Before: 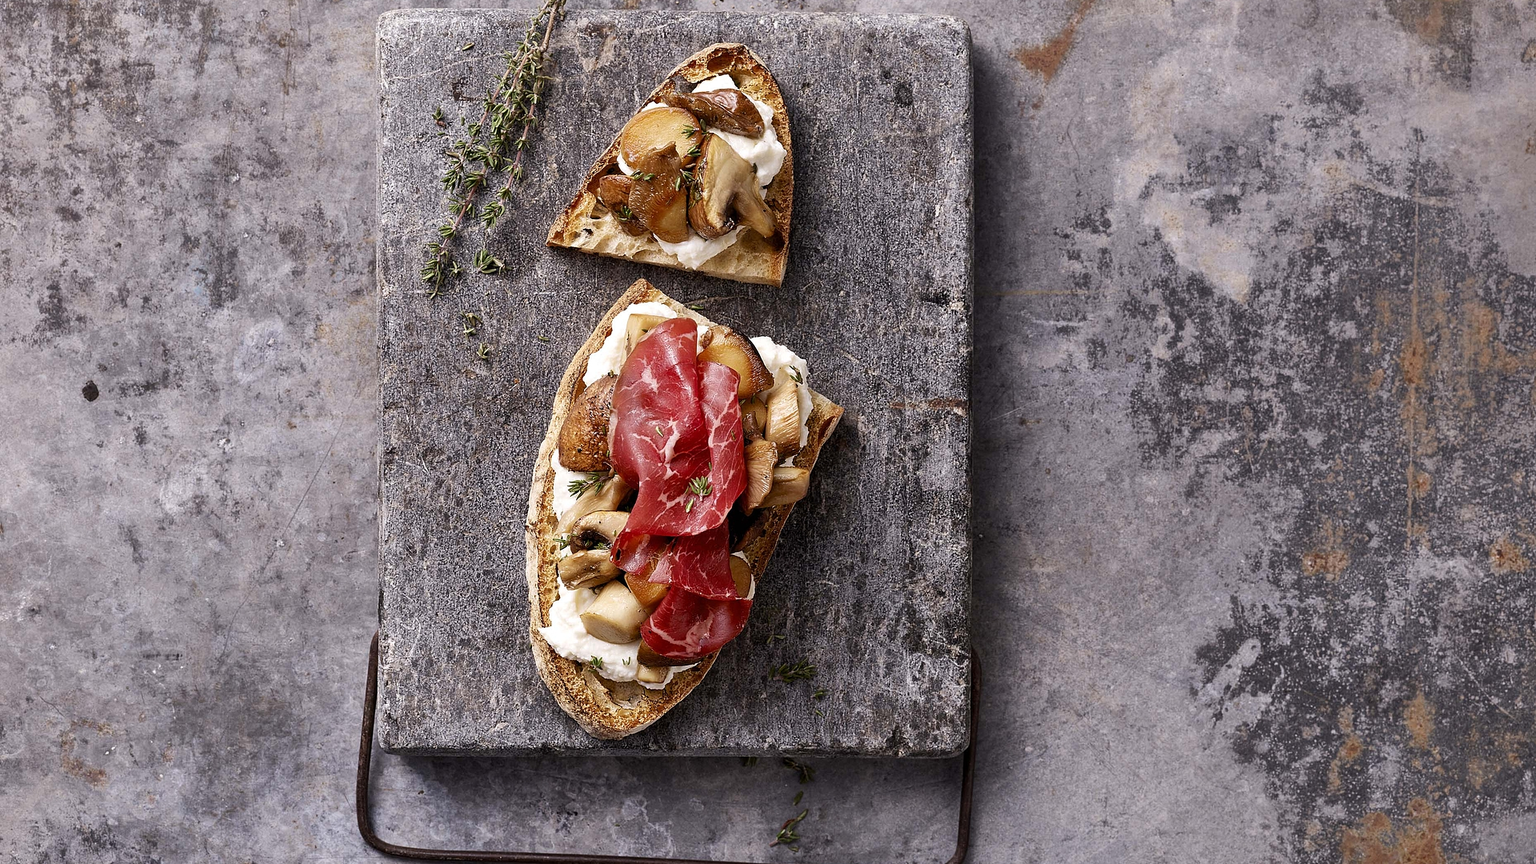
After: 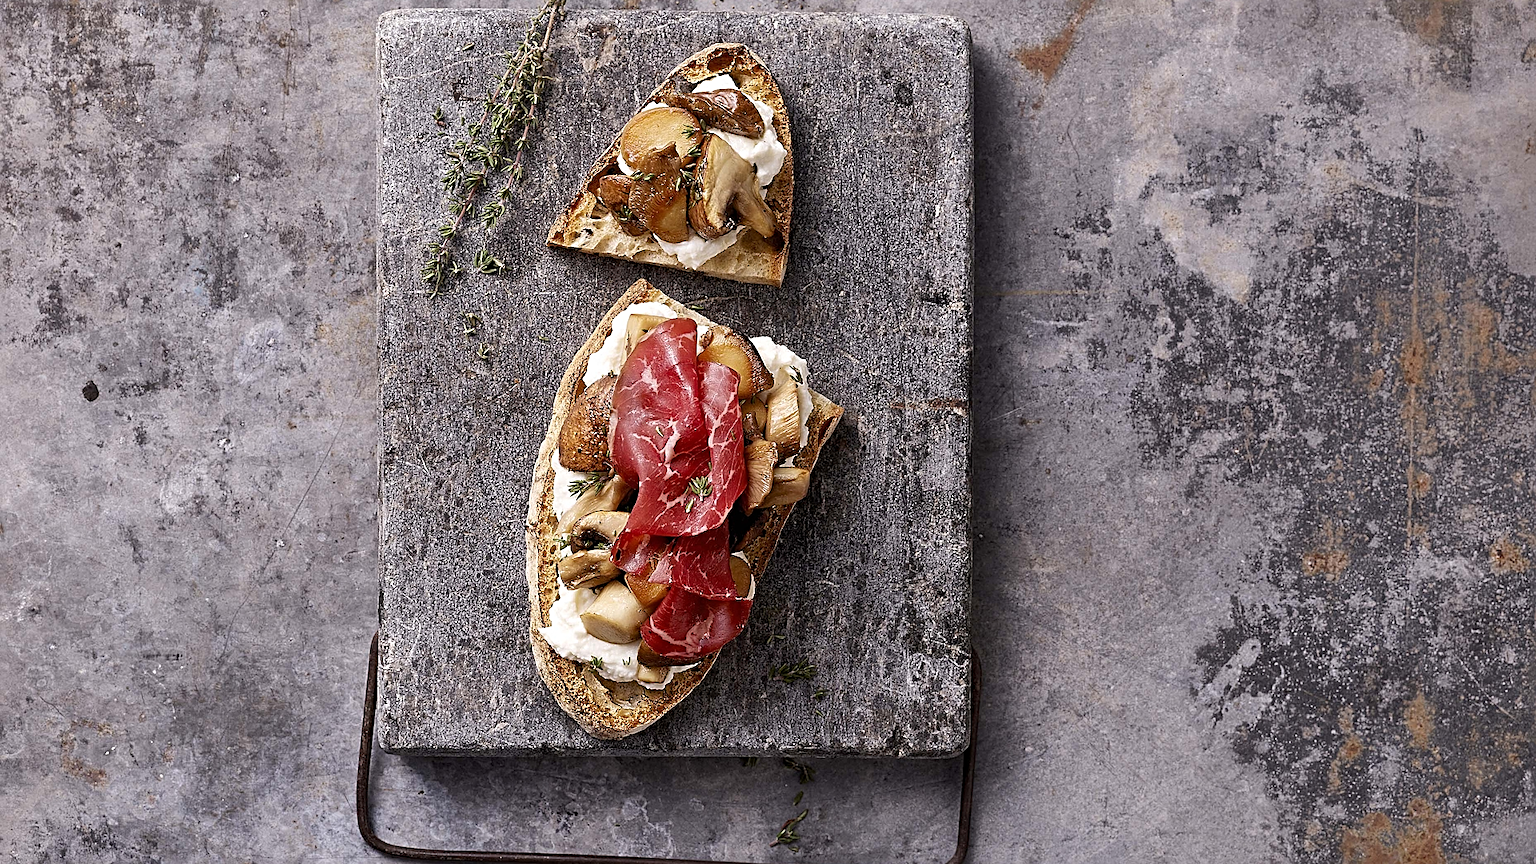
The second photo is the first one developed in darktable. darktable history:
sharpen: radius 2.749
